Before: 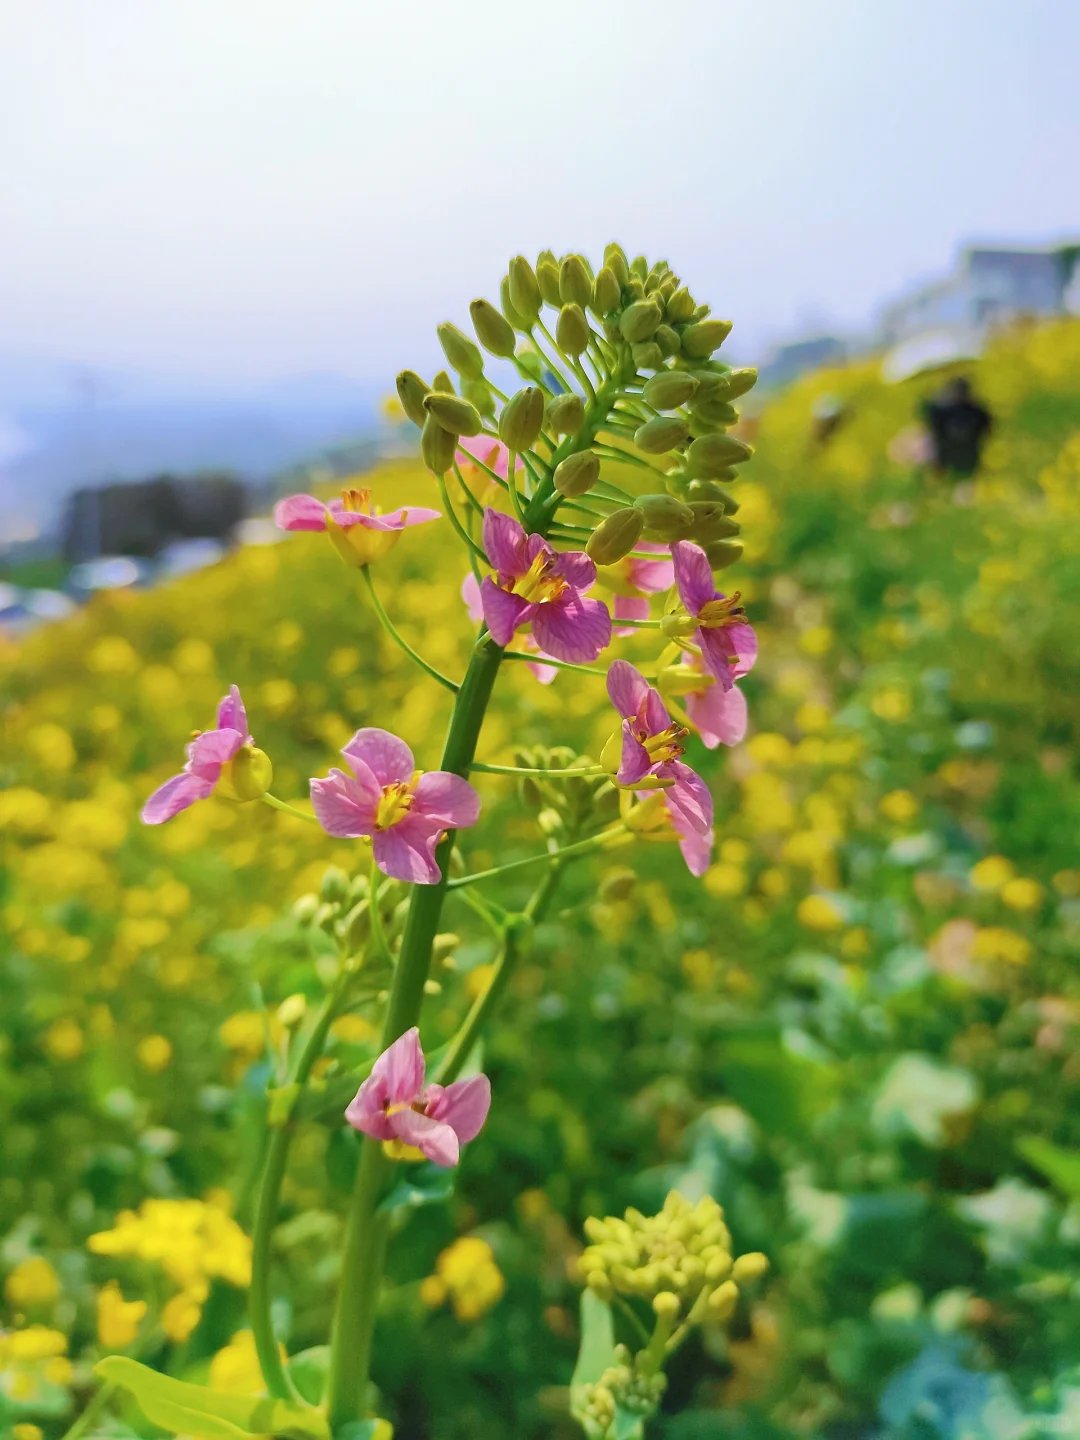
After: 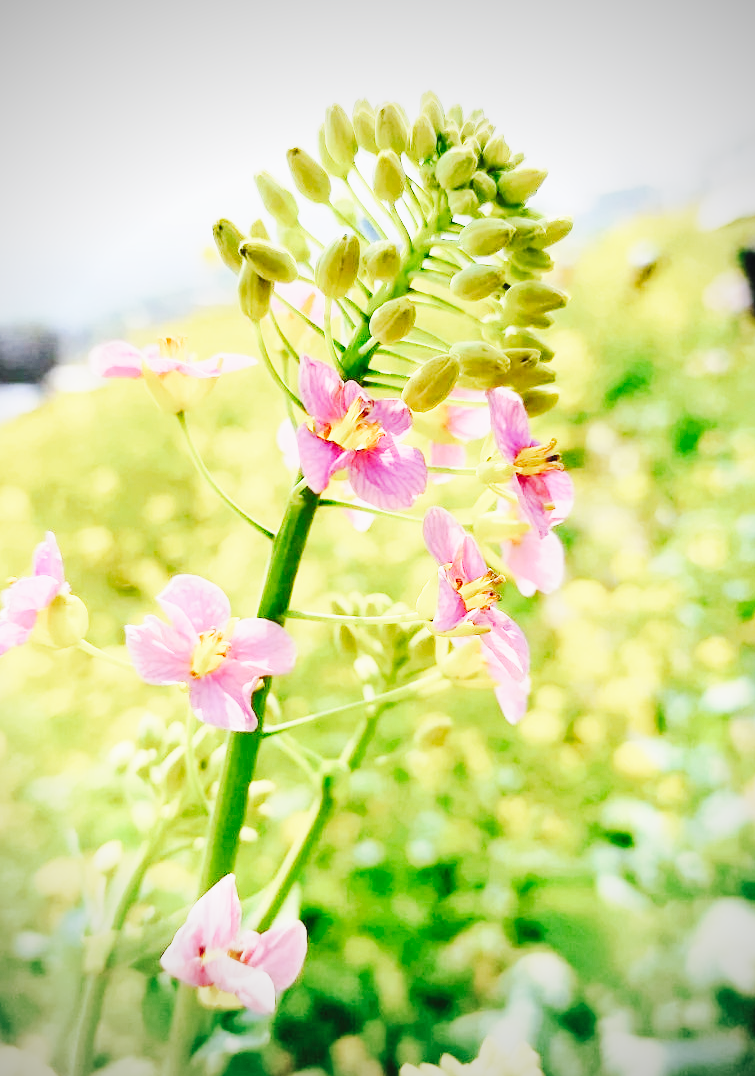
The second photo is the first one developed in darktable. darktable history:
crop and rotate: left 17.046%, top 10.659%, right 12.989%, bottom 14.553%
exposure: black level correction 0, exposure 1.1 EV, compensate highlight preservation false
tone equalizer: -8 EV -0.75 EV, -7 EV -0.7 EV, -6 EV -0.6 EV, -5 EV -0.4 EV, -3 EV 0.4 EV, -2 EV 0.6 EV, -1 EV 0.7 EV, +0 EV 0.75 EV, edges refinement/feathering 500, mask exposure compensation -1.57 EV, preserve details no
tone curve: curves: ch0 [(0, 0) (0.003, 0.039) (0.011, 0.041) (0.025, 0.048) (0.044, 0.065) (0.069, 0.084) (0.1, 0.104) (0.136, 0.137) (0.177, 0.19) (0.224, 0.245) (0.277, 0.32) (0.335, 0.409) (0.399, 0.496) (0.468, 0.58) (0.543, 0.656) (0.623, 0.733) (0.709, 0.796) (0.801, 0.852) (0.898, 0.93) (1, 1)], preserve colors none
vignetting: fall-off start 71.74%
white balance: red 1, blue 1
sigmoid: contrast 1.8, skew -0.2, preserve hue 0%, red attenuation 0.1, red rotation 0.035, green attenuation 0.1, green rotation -0.017, blue attenuation 0.15, blue rotation -0.052, base primaries Rec2020
